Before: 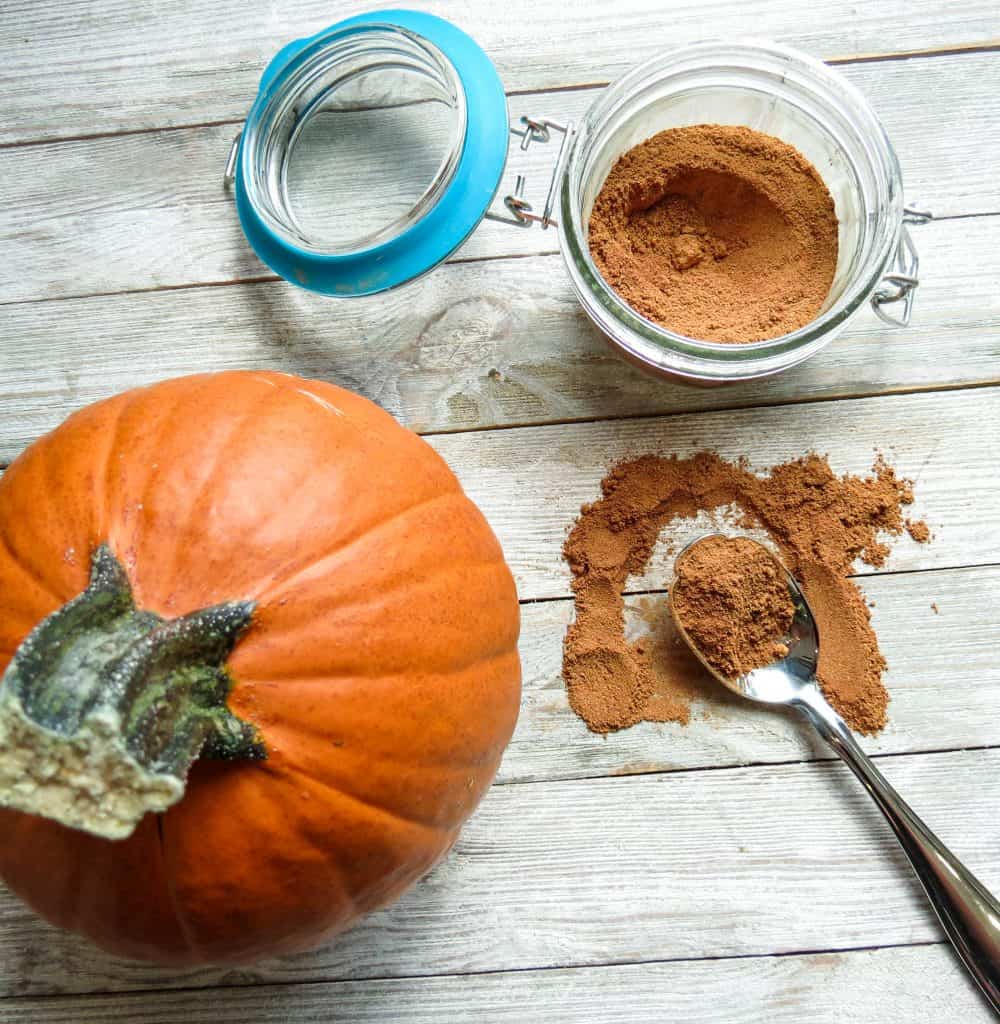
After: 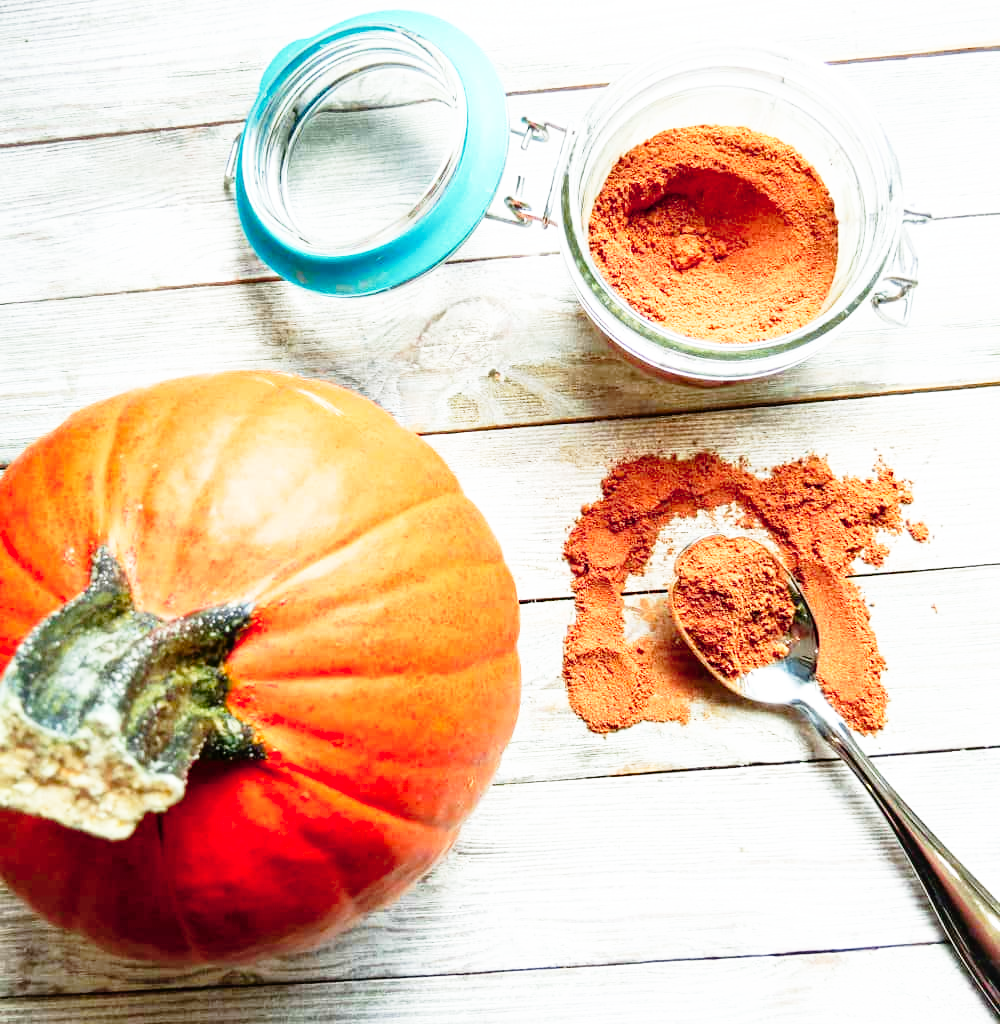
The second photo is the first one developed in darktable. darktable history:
color zones: curves: ch1 [(0.239, 0.552) (0.75, 0.5)]; ch2 [(0.25, 0.462) (0.749, 0.457)], mix 25.94%
base curve: curves: ch0 [(0, 0) (0.012, 0.01) (0.073, 0.168) (0.31, 0.711) (0.645, 0.957) (1, 1)], preserve colors none
